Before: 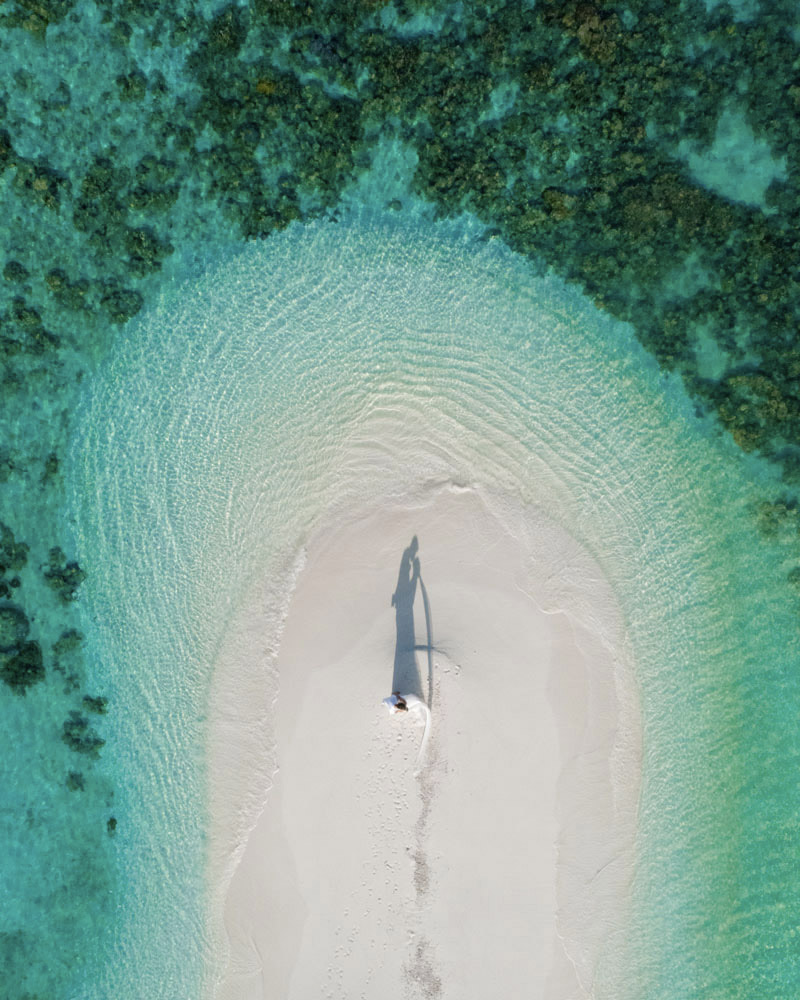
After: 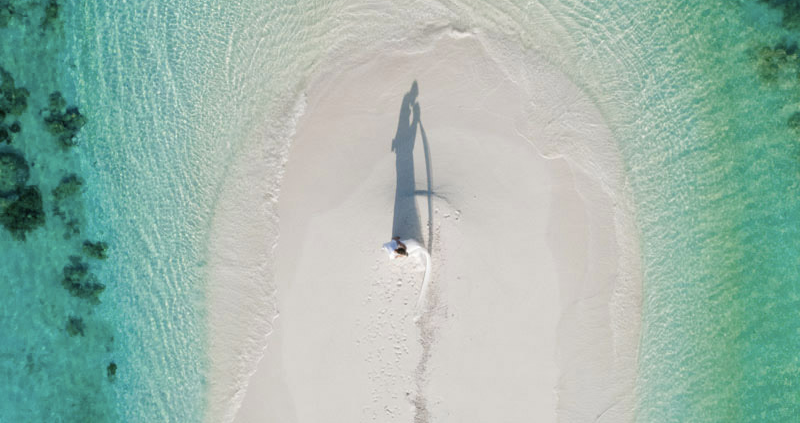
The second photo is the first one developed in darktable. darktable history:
crop: top 45.515%, bottom 12.15%
